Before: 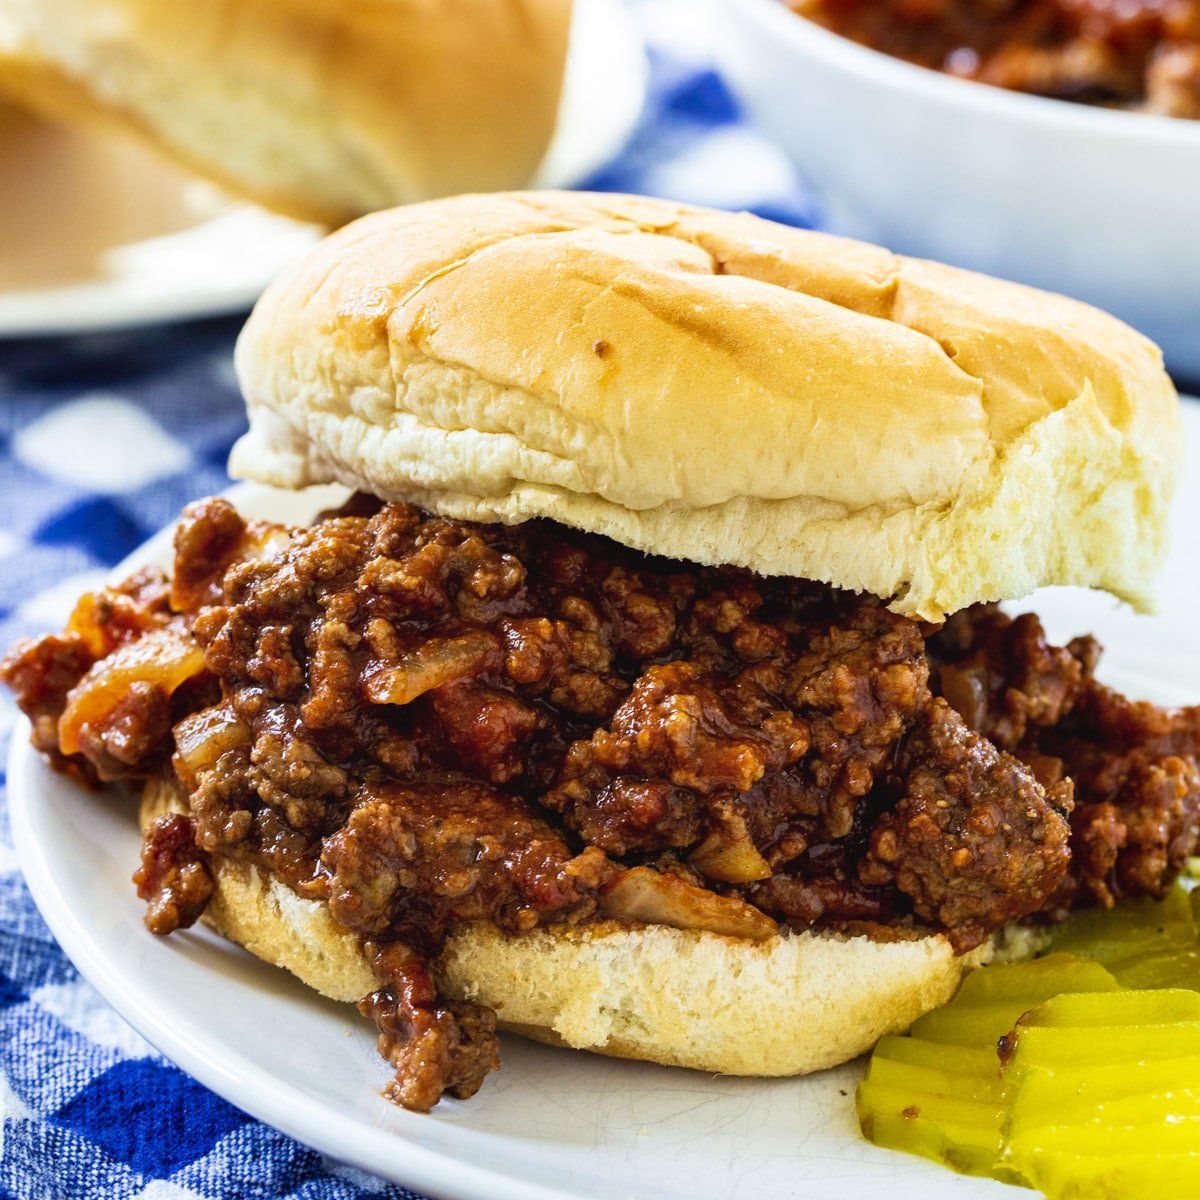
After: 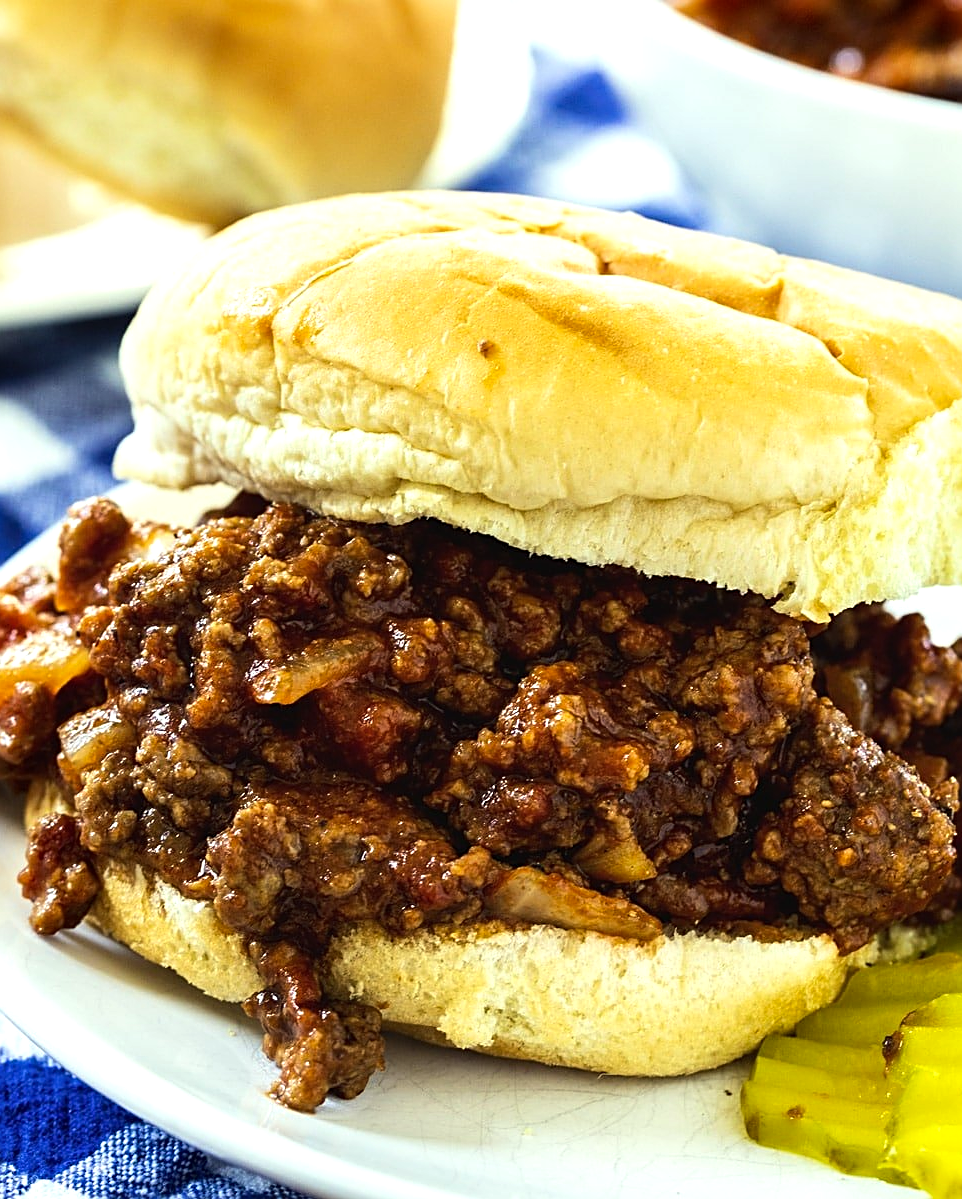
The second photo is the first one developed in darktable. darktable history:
color correction: highlights a* -4.28, highlights b* 6.53
crop and rotate: left 9.597%, right 10.195%
sharpen: on, module defaults
tone equalizer: -8 EV -0.417 EV, -7 EV -0.389 EV, -6 EV -0.333 EV, -5 EV -0.222 EV, -3 EV 0.222 EV, -2 EV 0.333 EV, -1 EV 0.389 EV, +0 EV 0.417 EV, edges refinement/feathering 500, mask exposure compensation -1.57 EV, preserve details no
